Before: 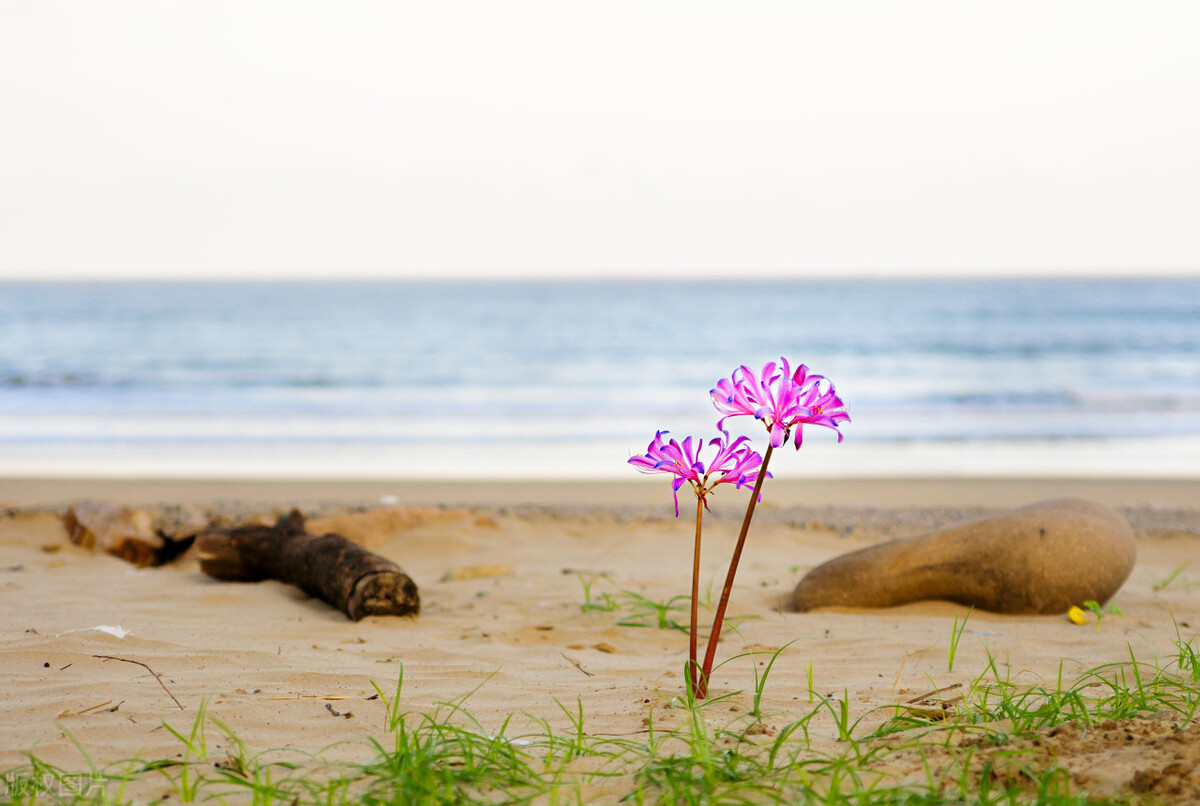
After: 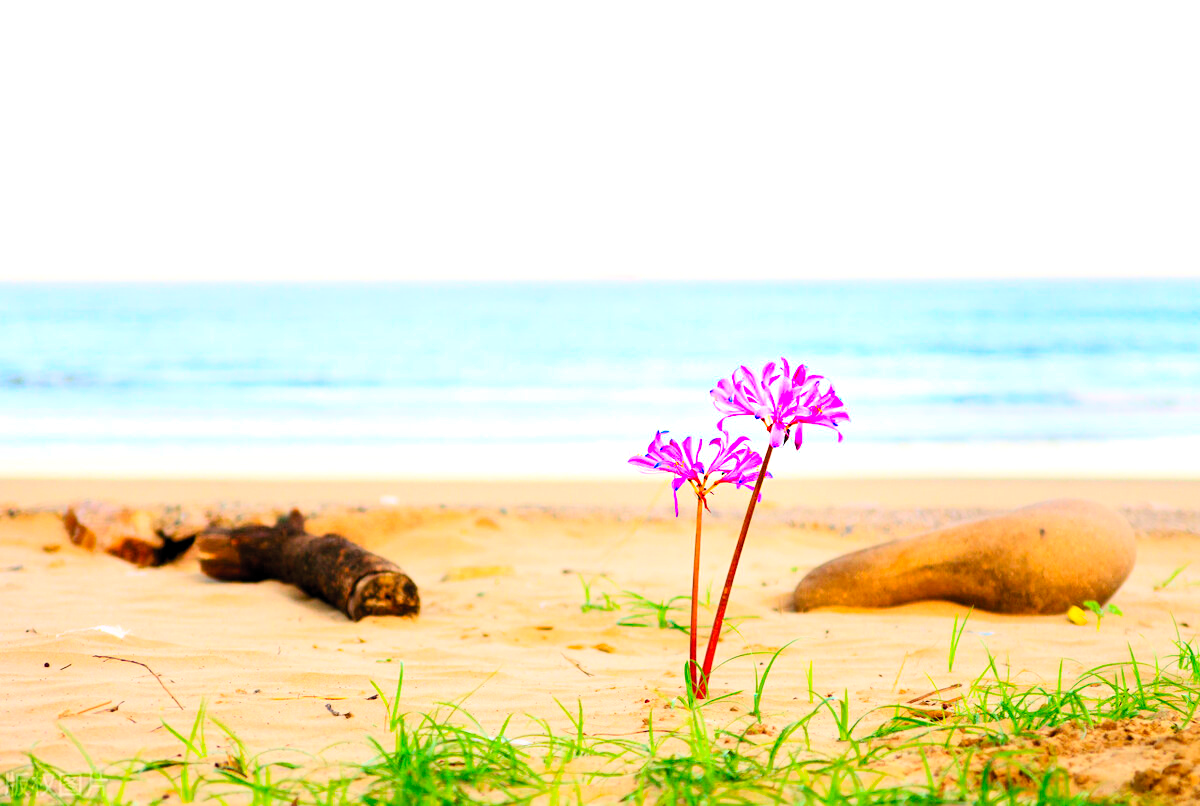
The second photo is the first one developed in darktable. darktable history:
exposure: exposure 0.423 EV, compensate exposure bias true, compensate highlight preservation false
contrast brightness saturation: contrast 0.241, brightness 0.256, saturation 0.395
